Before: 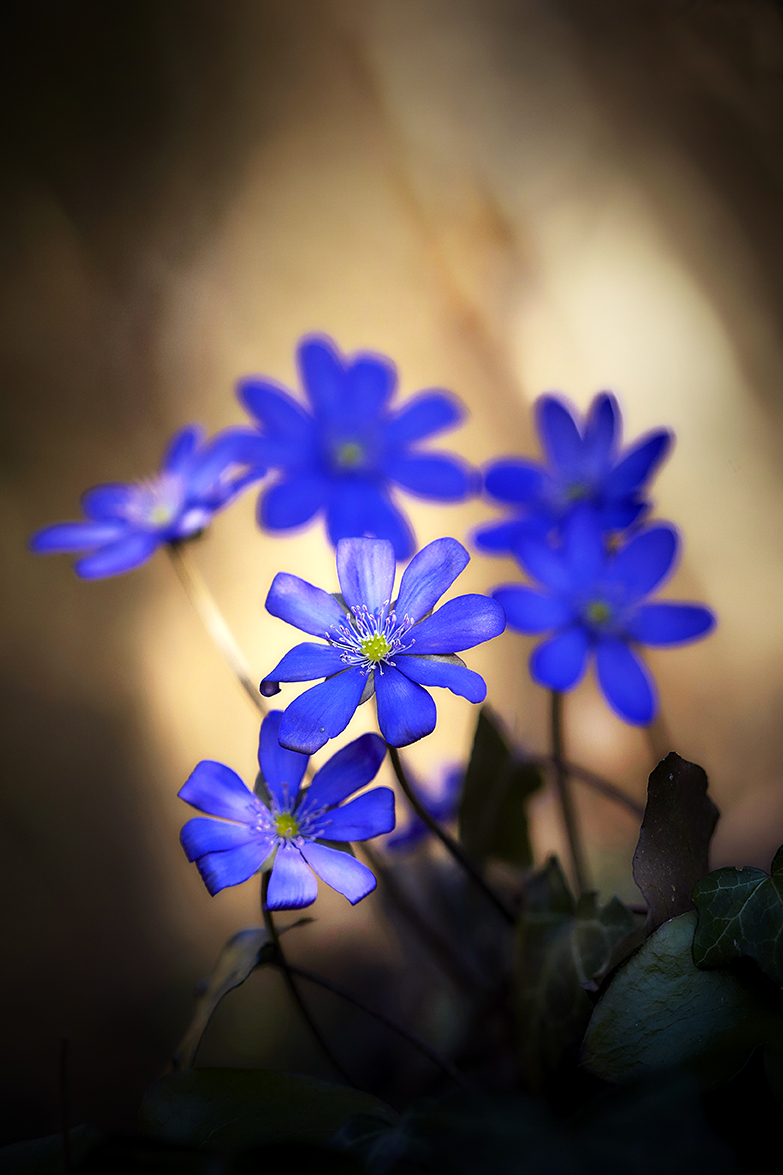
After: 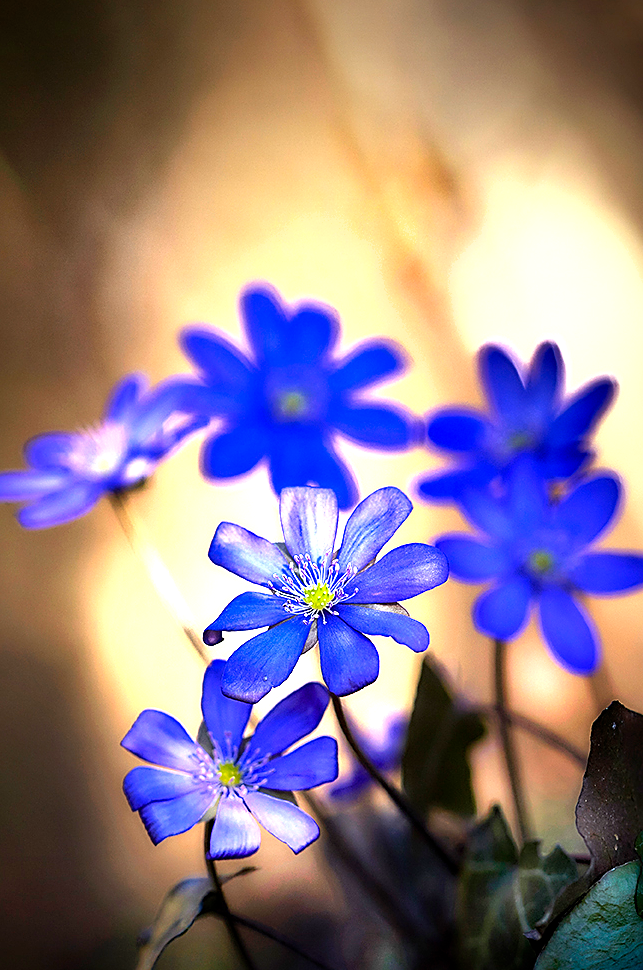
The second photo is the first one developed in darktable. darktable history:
shadows and highlights: highlights color adjustment 31.4%, soften with gaussian
crop and rotate: left 7.353%, top 4.379%, right 10.522%, bottom 13.062%
sharpen: on, module defaults
exposure: exposure 1 EV, compensate highlight preservation false
